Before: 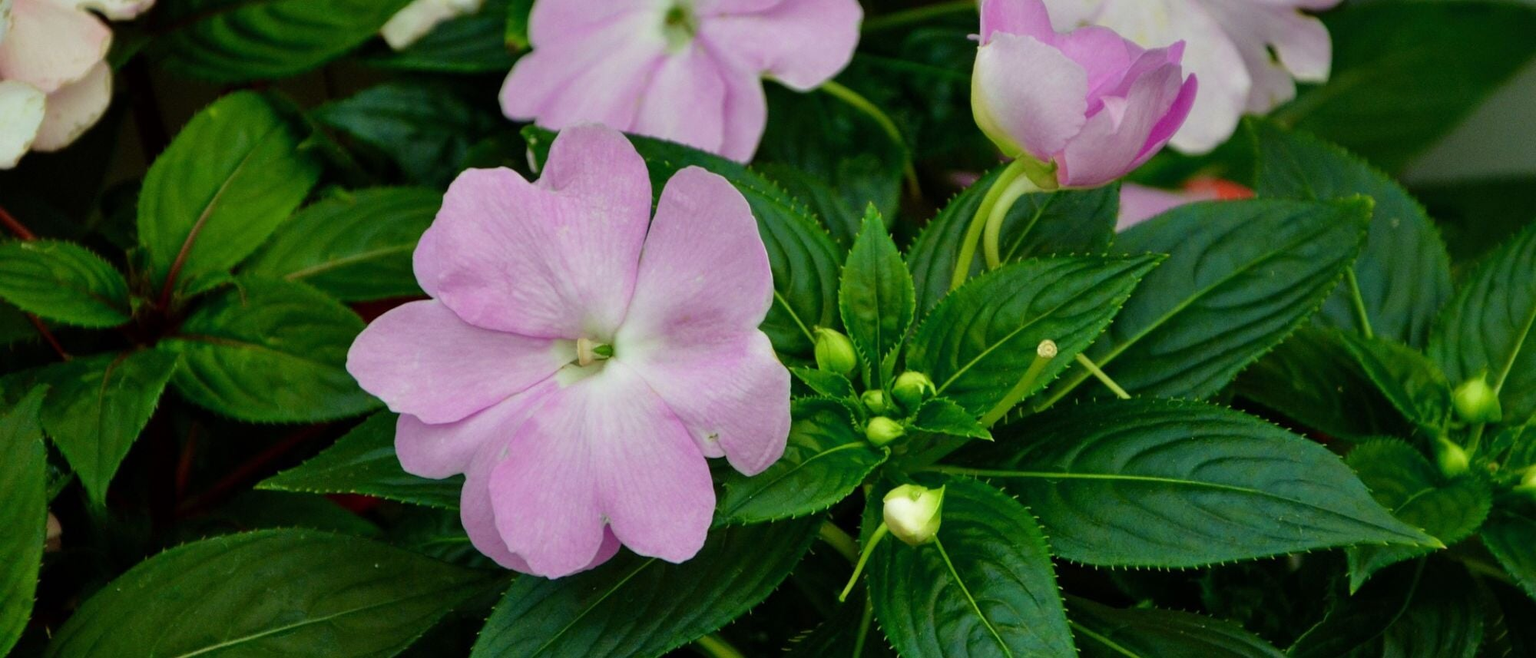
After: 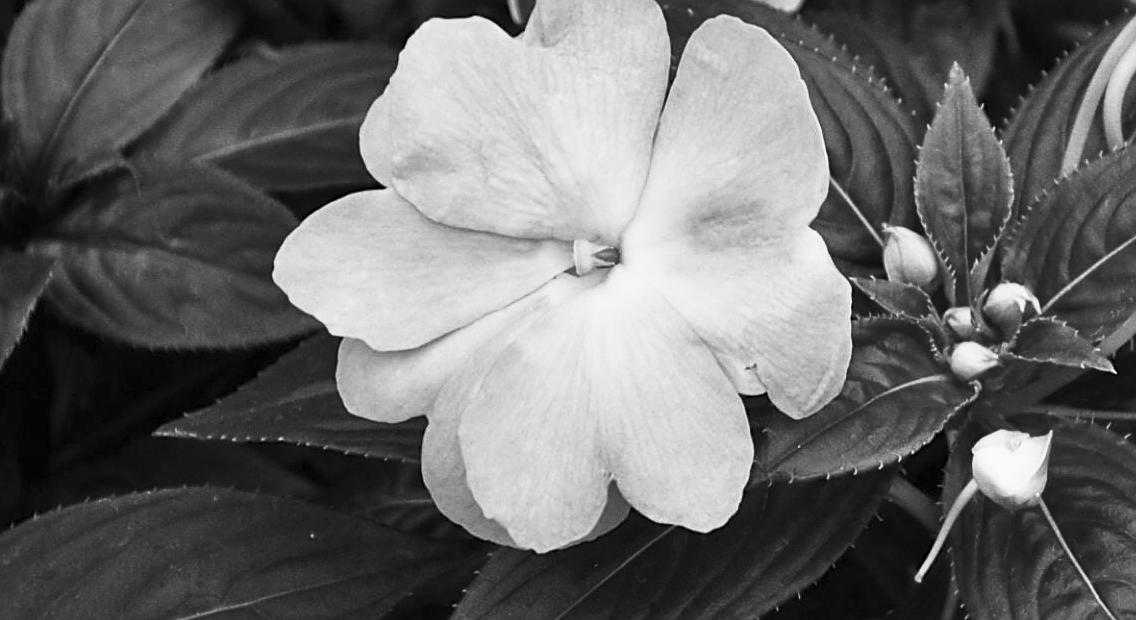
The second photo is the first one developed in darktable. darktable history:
exposure: exposure -0.414 EV, compensate highlight preservation false
sharpen: amount 0.5
contrast brightness saturation: contrast 0.538, brightness 0.483, saturation -0.997
crop: left 8.921%, top 23.472%, right 34.264%, bottom 4.146%
